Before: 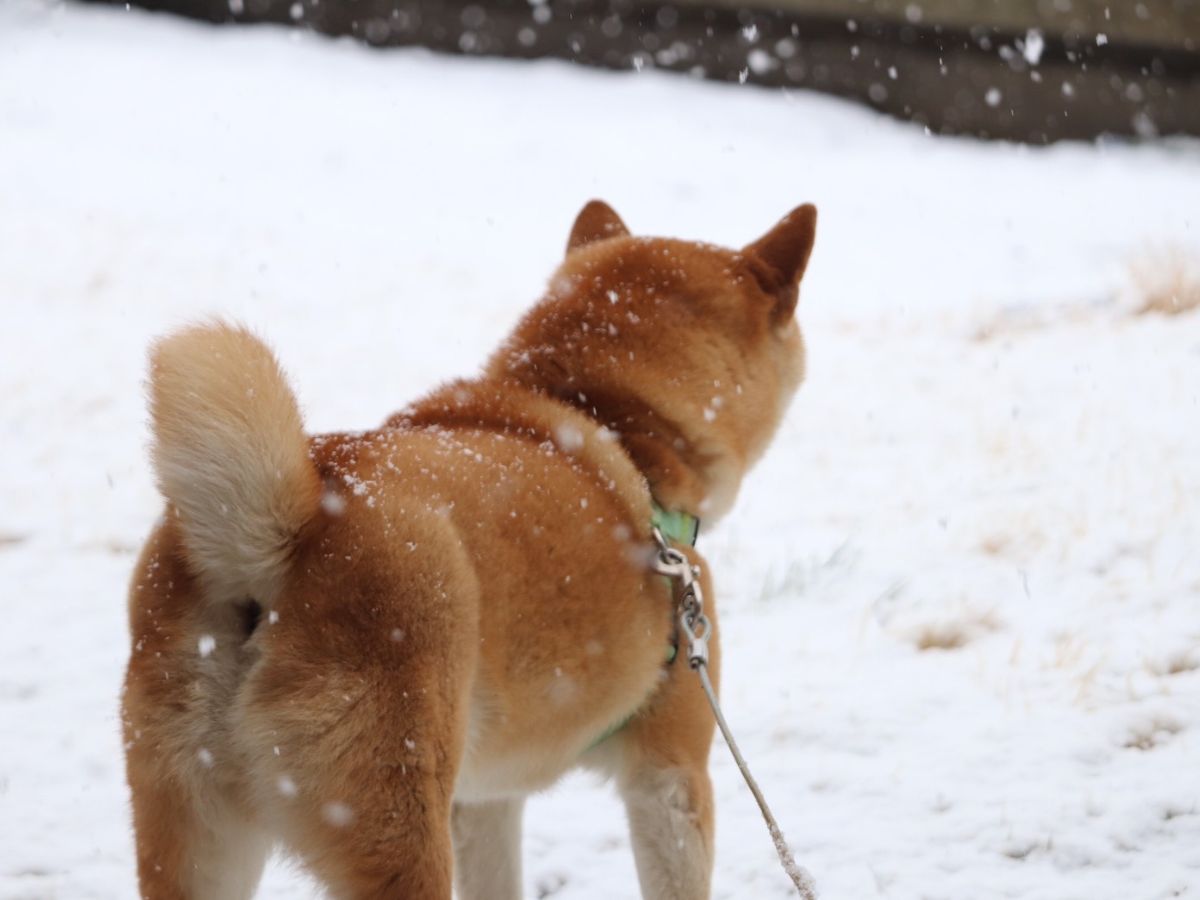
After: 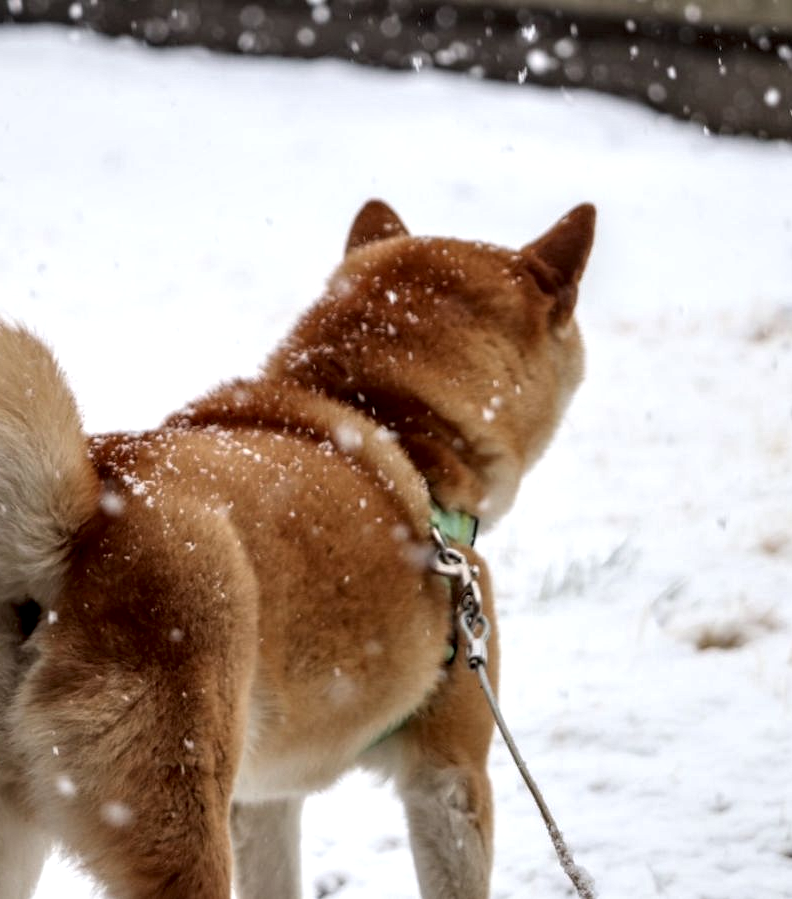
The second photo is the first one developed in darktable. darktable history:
local contrast: highlights 19%, detail 186%
crop and rotate: left 18.442%, right 15.508%
